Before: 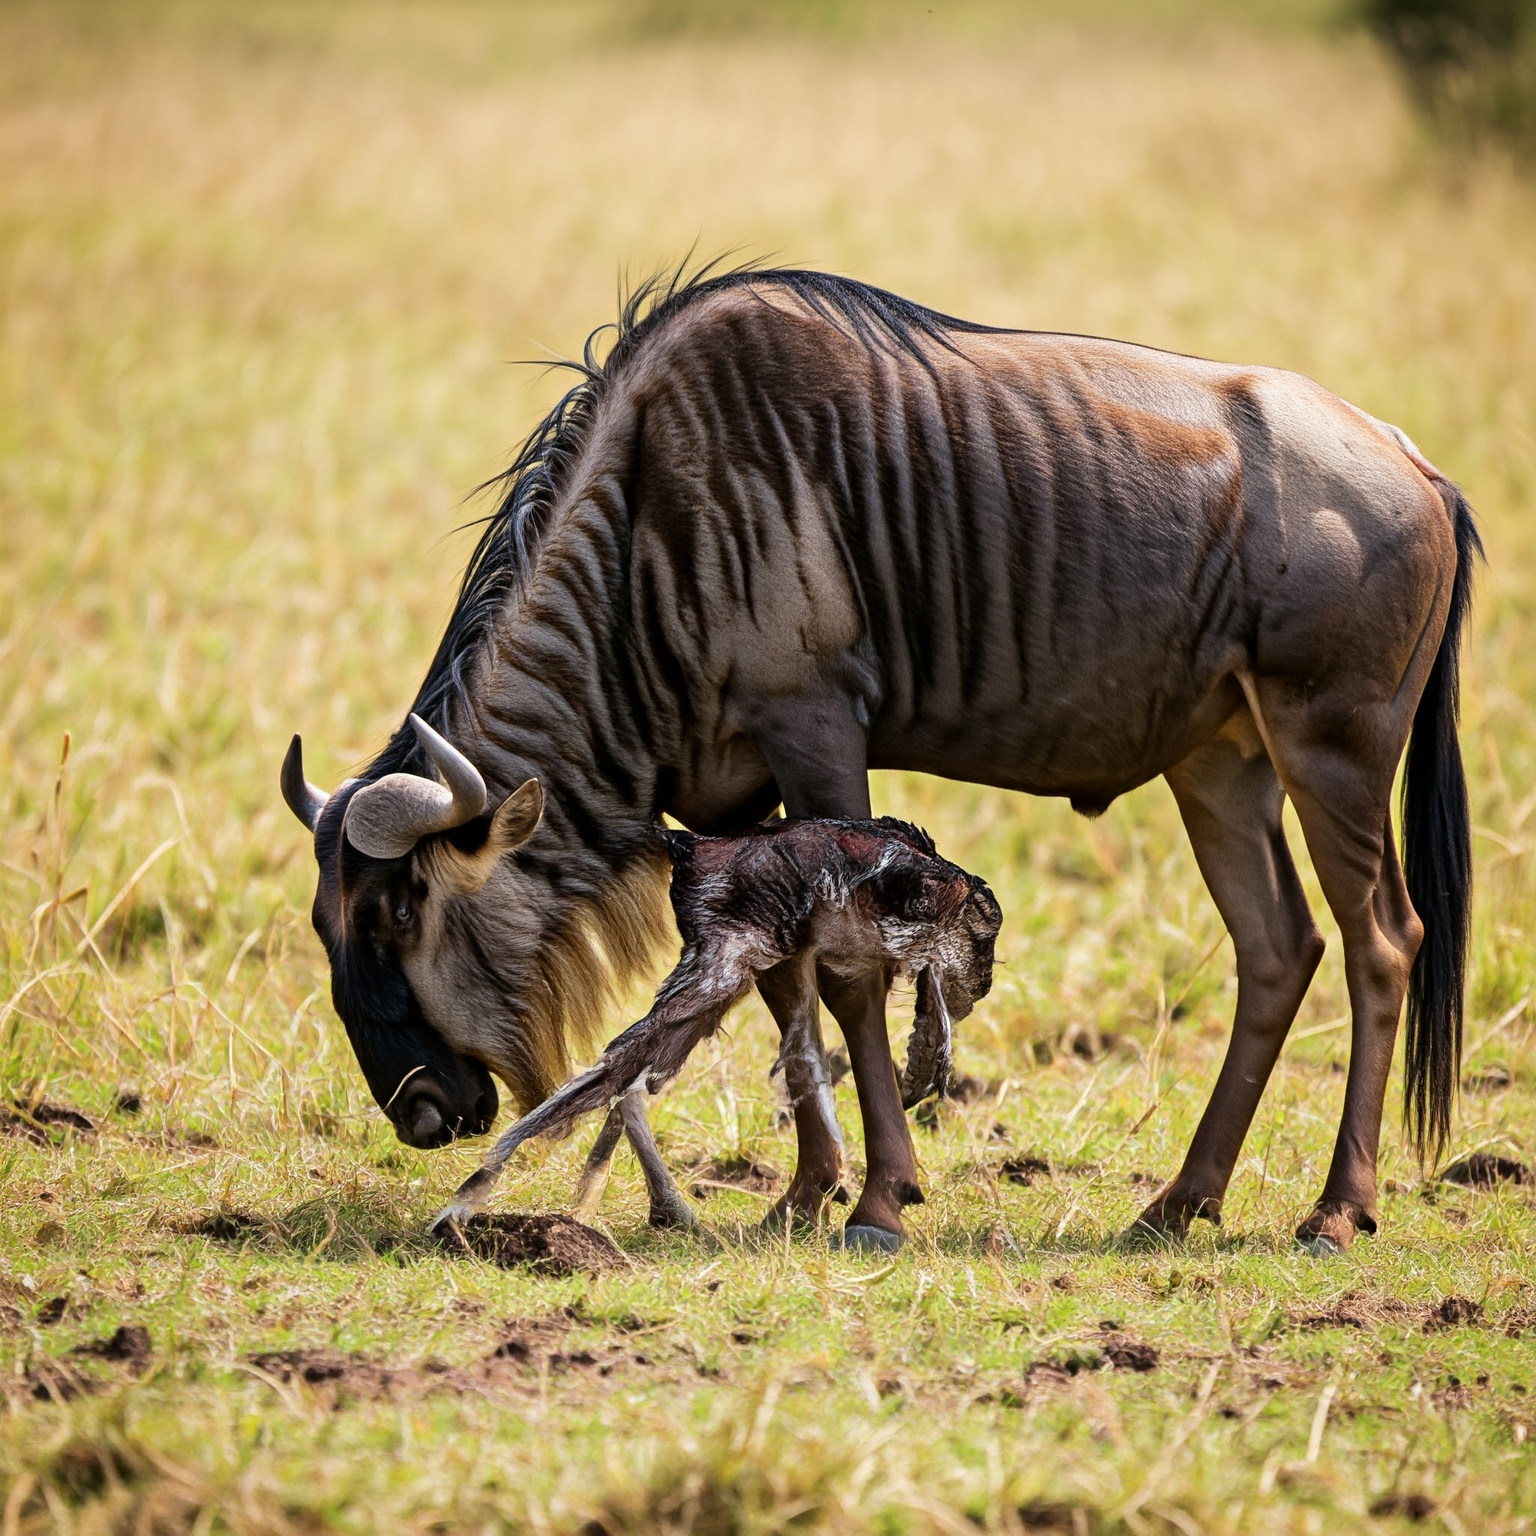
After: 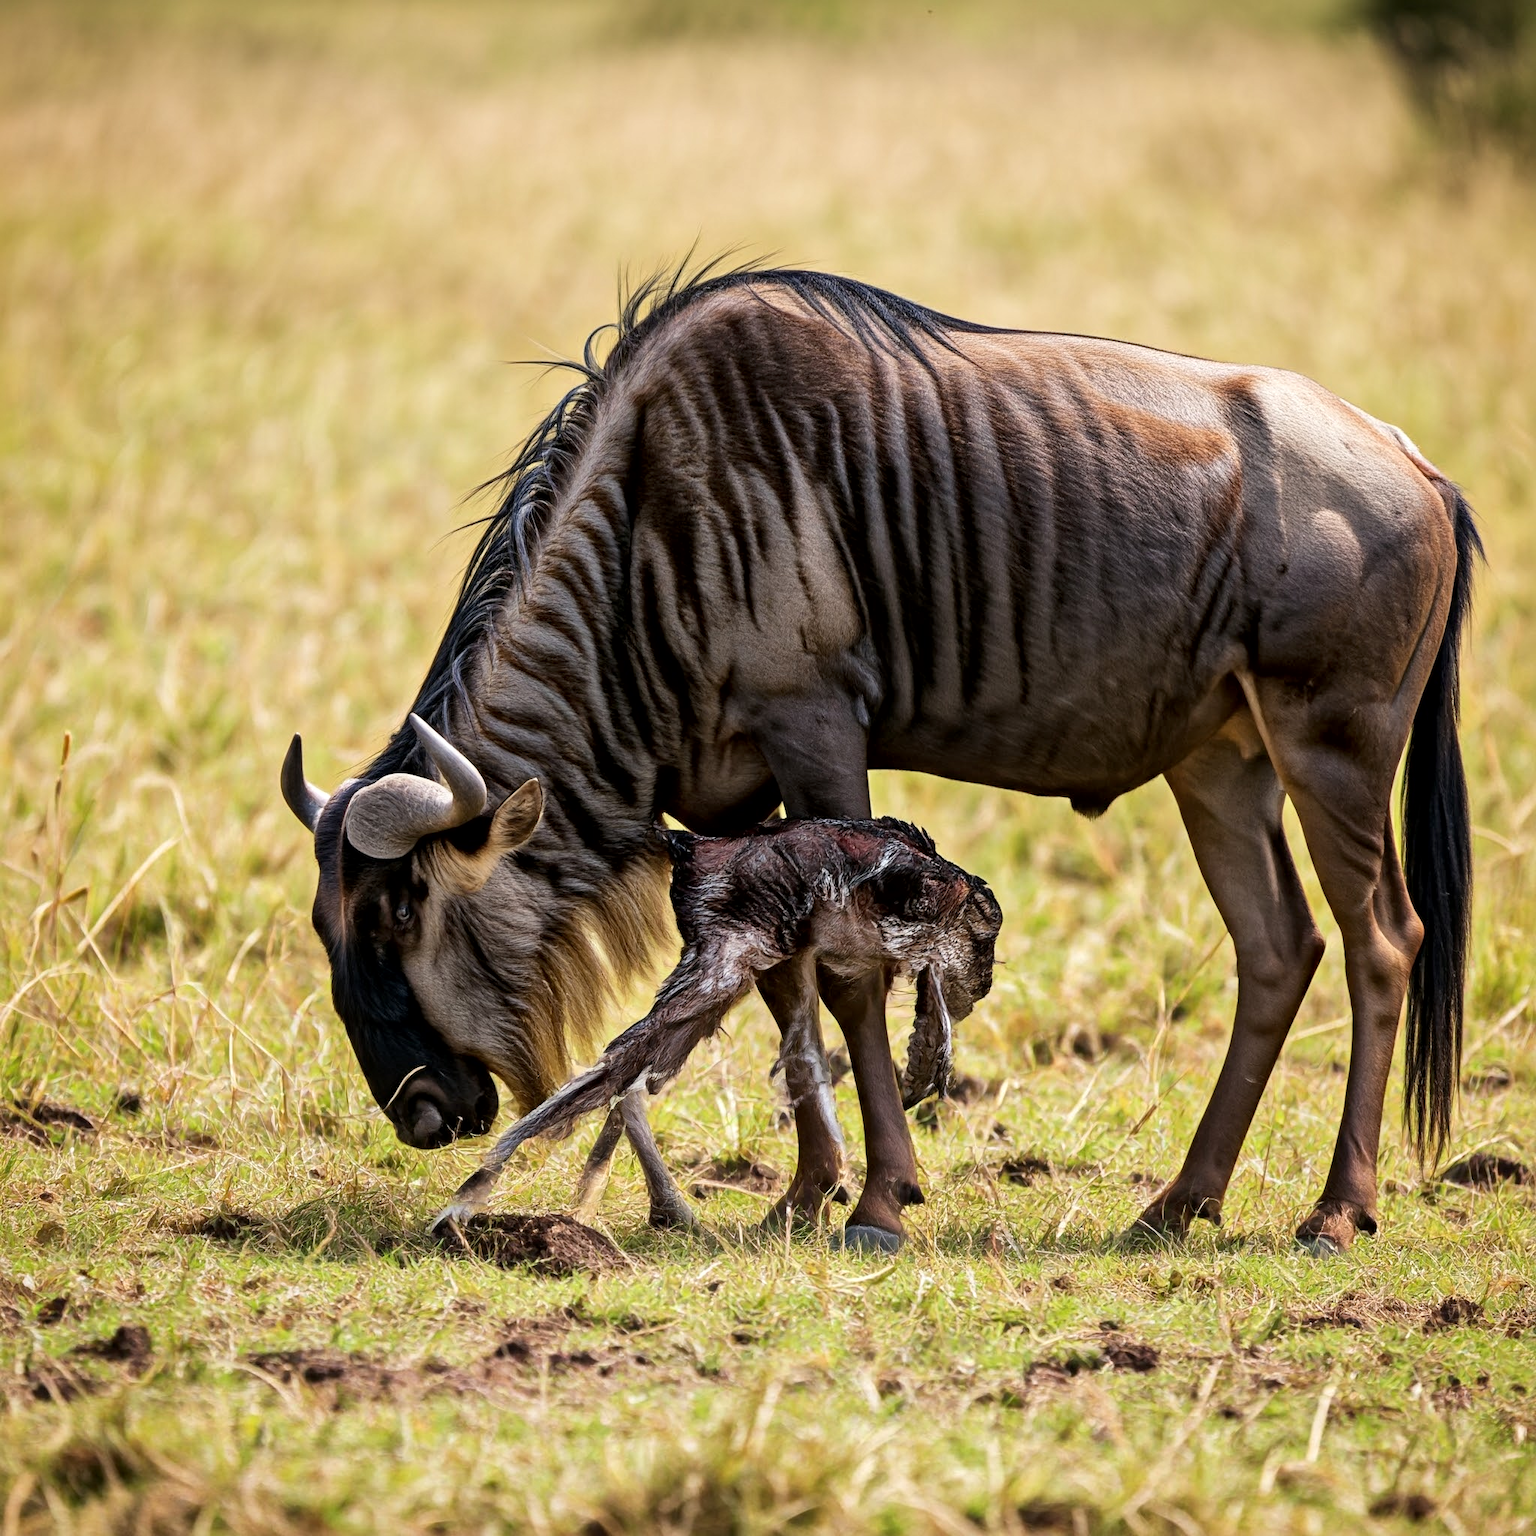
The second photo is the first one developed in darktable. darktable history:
rotate and perspective: automatic cropping off
local contrast: mode bilateral grid, contrast 20, coarseness 50, detail 130%, midtone range 0.2
